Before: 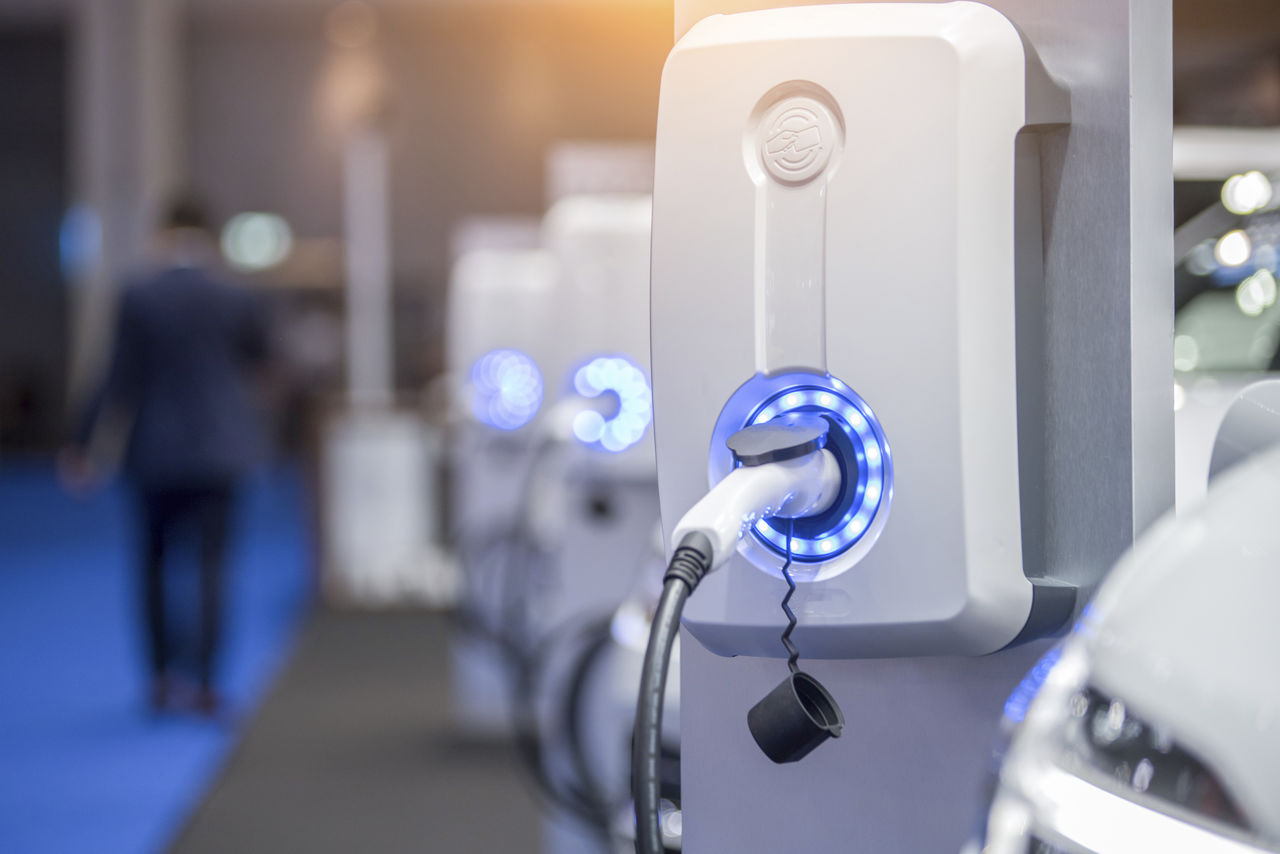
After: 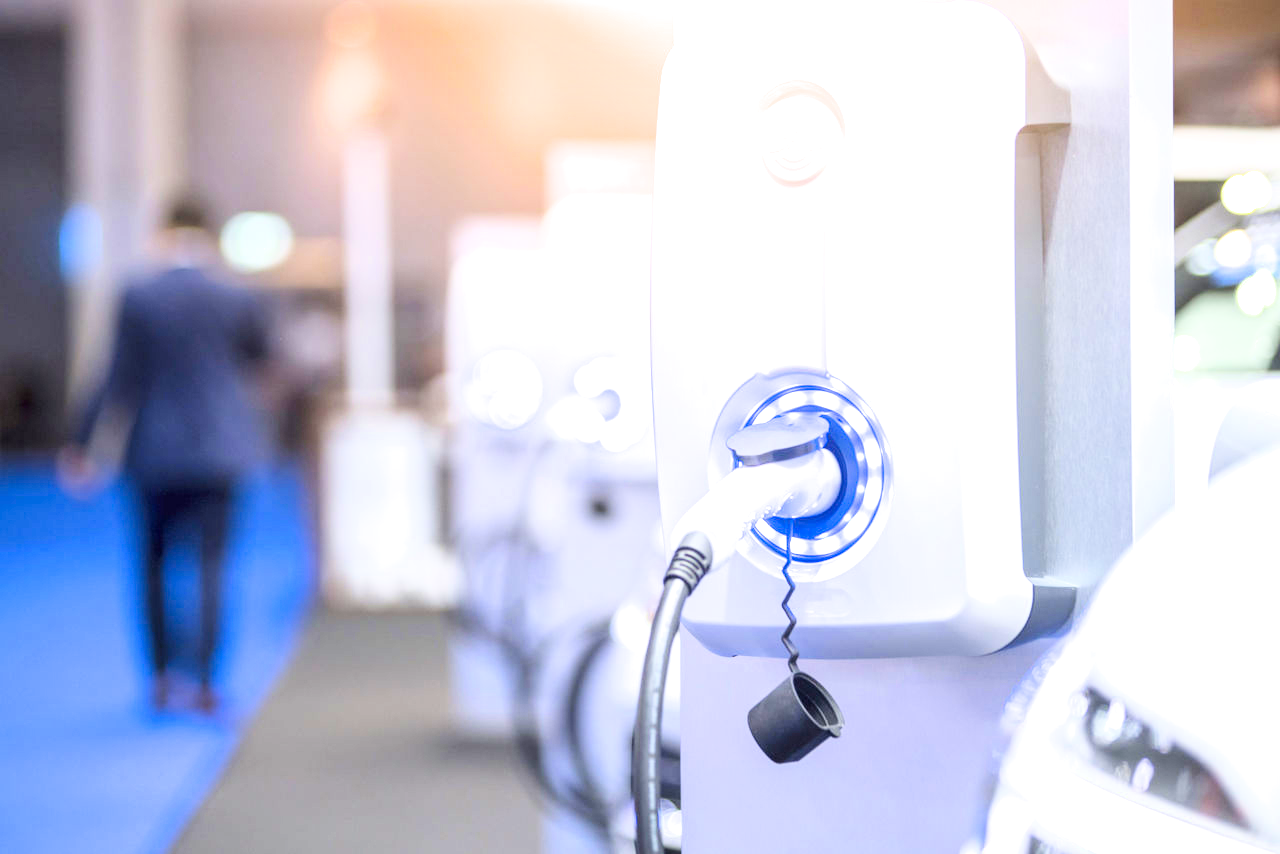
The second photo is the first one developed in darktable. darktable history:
filmic rgb: middle gray luminance 9.11%, black relative exposure -10.57 EV, white relative exposure 3.44 EV, threshold 5.98 EV, target black luminance 0%, hardness 5.96, latitude 59.51%, contrast 1.089, highlights saturation mix 4.85%, shadows ↔ highlights balance 29.47%, enable highlight reconstruction true
exposure: black level correction 0, exposure 1.914 EV, compensate exposure bias true, compensate highlight preservation false
contrast brightness saturation: contrast 0.091, saturation 0.275
